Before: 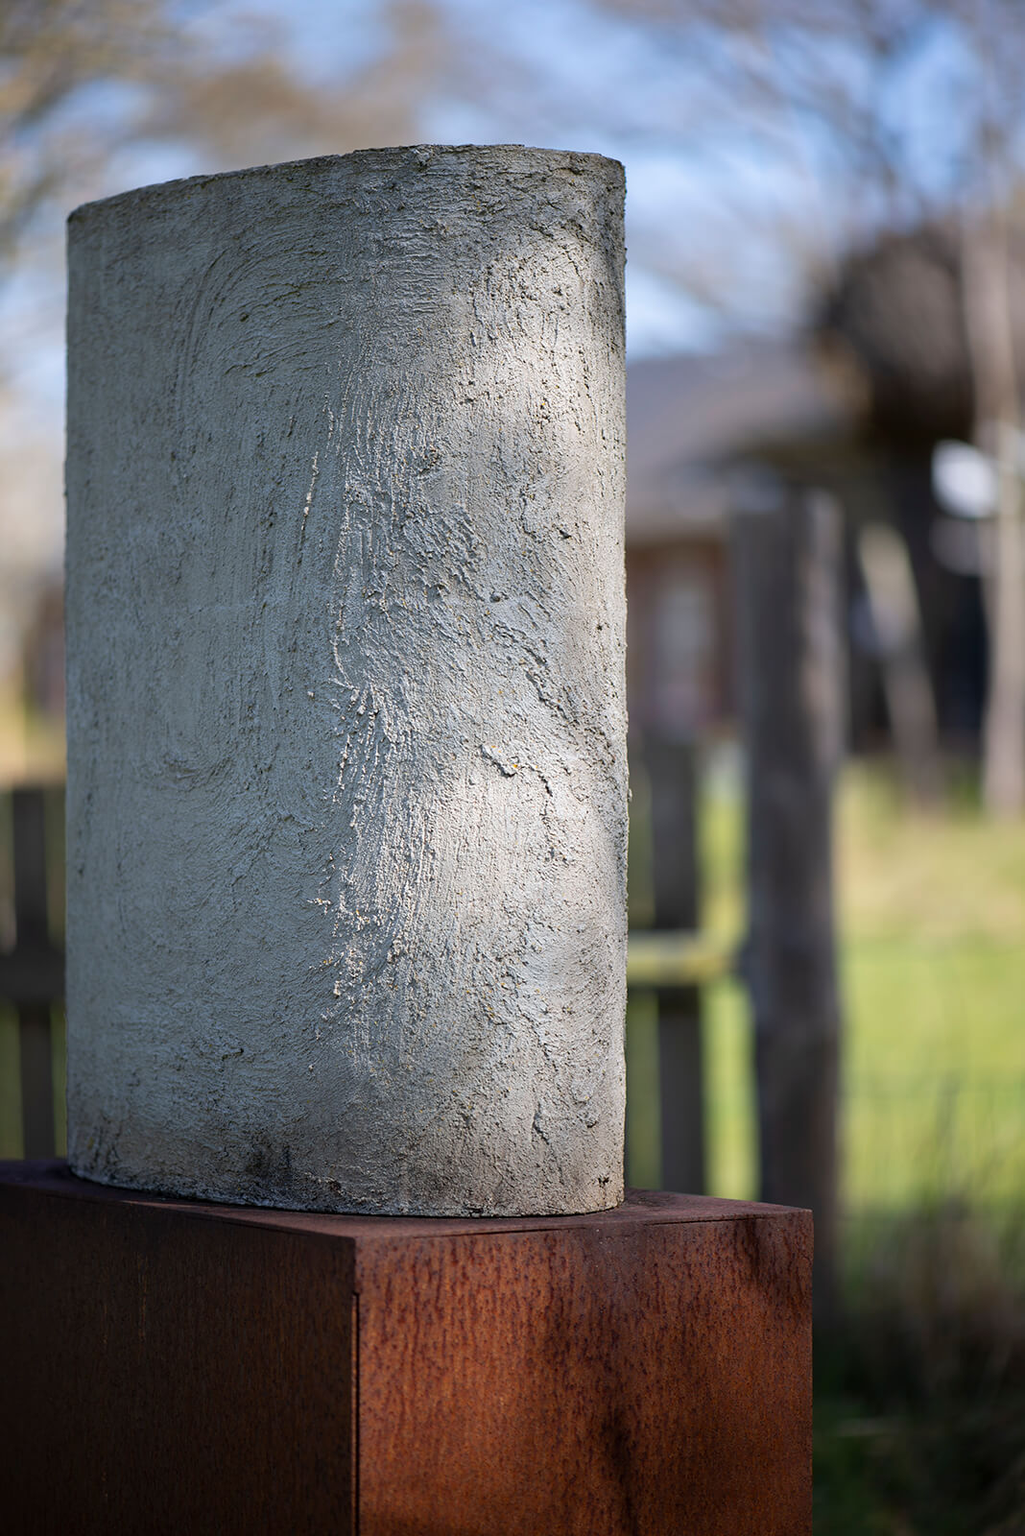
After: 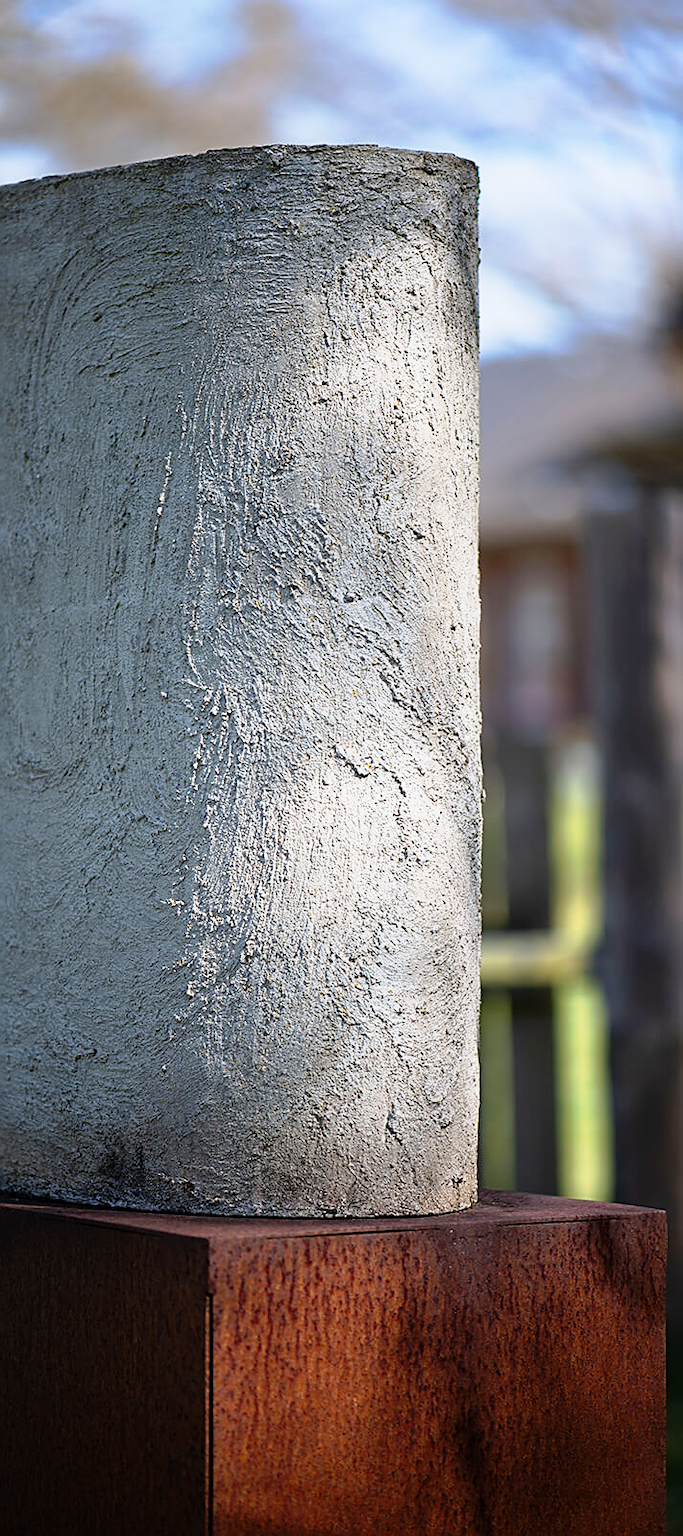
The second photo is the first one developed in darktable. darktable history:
sharpen: on, module defaults
shadows and highlights: shadows -1.46, highlights 40.12
crop and rotate: left 14.355%, right 18.966%
tone curve: curves: ch0 [(0, 0) (0.105, 0.068) (0.195, 0.162) (0.283, 0.283) (0.384, 0.404) (0.485, 0.531) (0.638, 0.681) (0.795, 0.879) (1, 0.977)]; ch1 [(0, 0) (0.161, 0.092) (0.35, 0.33) (0.379, 0.401) (0.456, 0.469) (0.504, 0.501) (0.512, 0.523) (0.58, 0.597) (0.635, 0.646) (1, 1)]; ch2 [(0, 0) (0.371, 0.362) (0.437, 0.437) (0.5, 0.5) (0.53, 0.523) (0.56, 0.58) (0.622, 0.606) (1, 1)], preserve colors none
